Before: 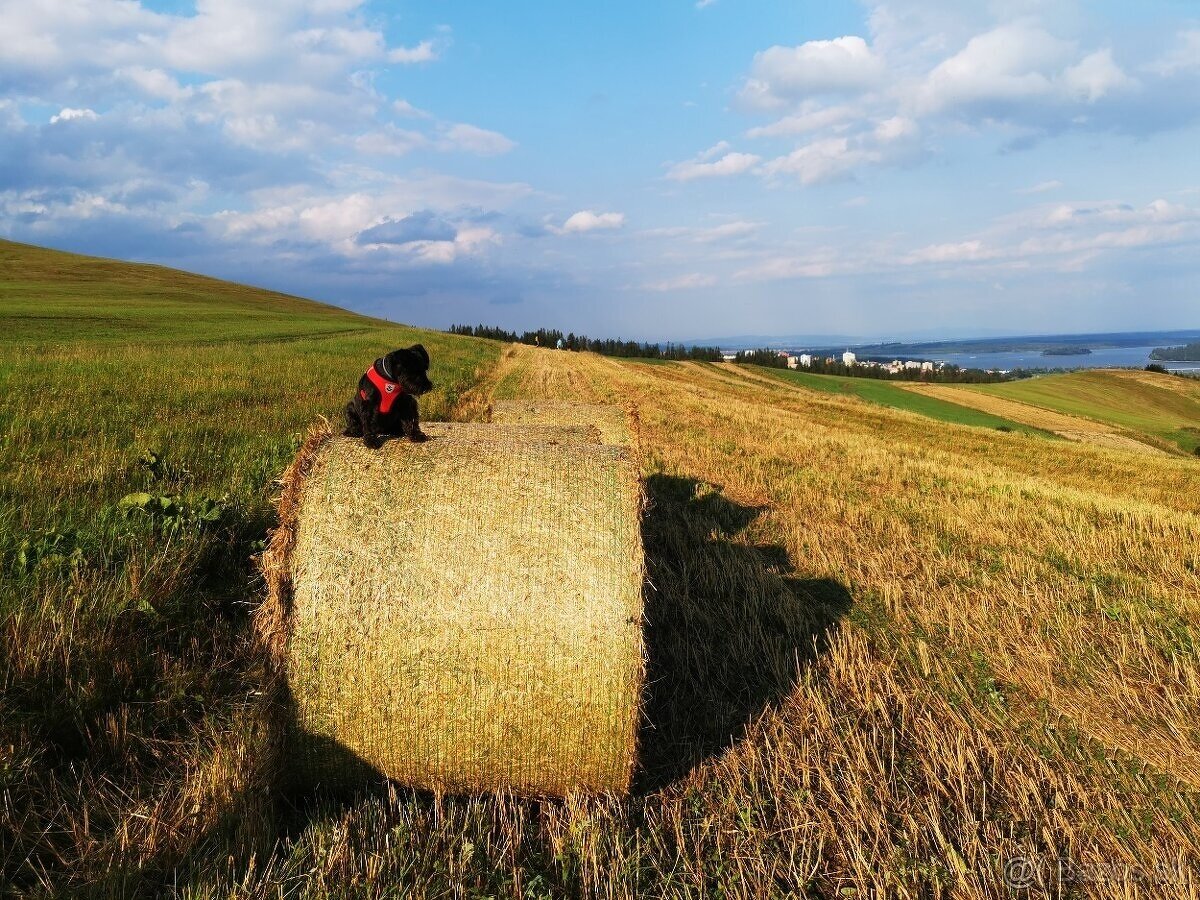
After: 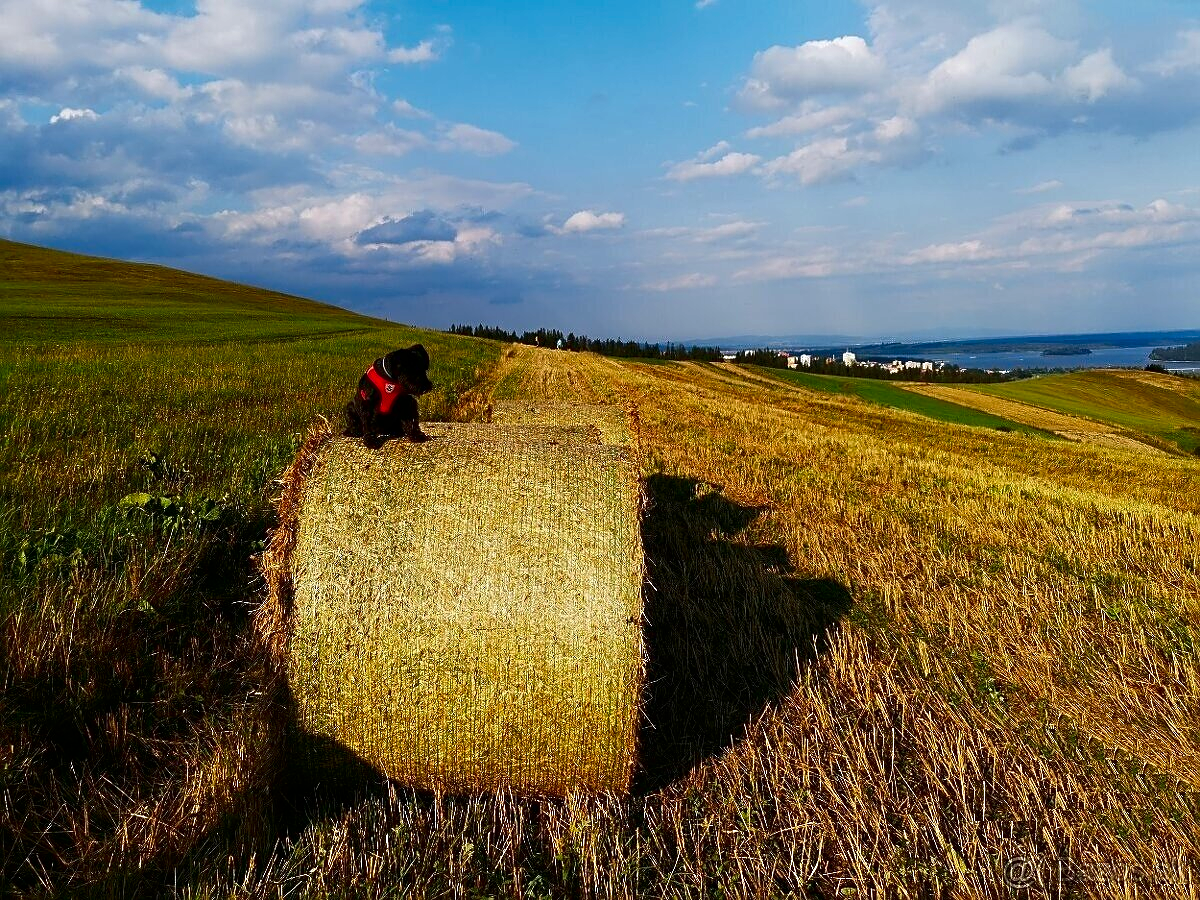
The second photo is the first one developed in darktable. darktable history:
sharpen: on, module defaults
contrast brightness saturation: brightness -0.25, saturation 0.201
